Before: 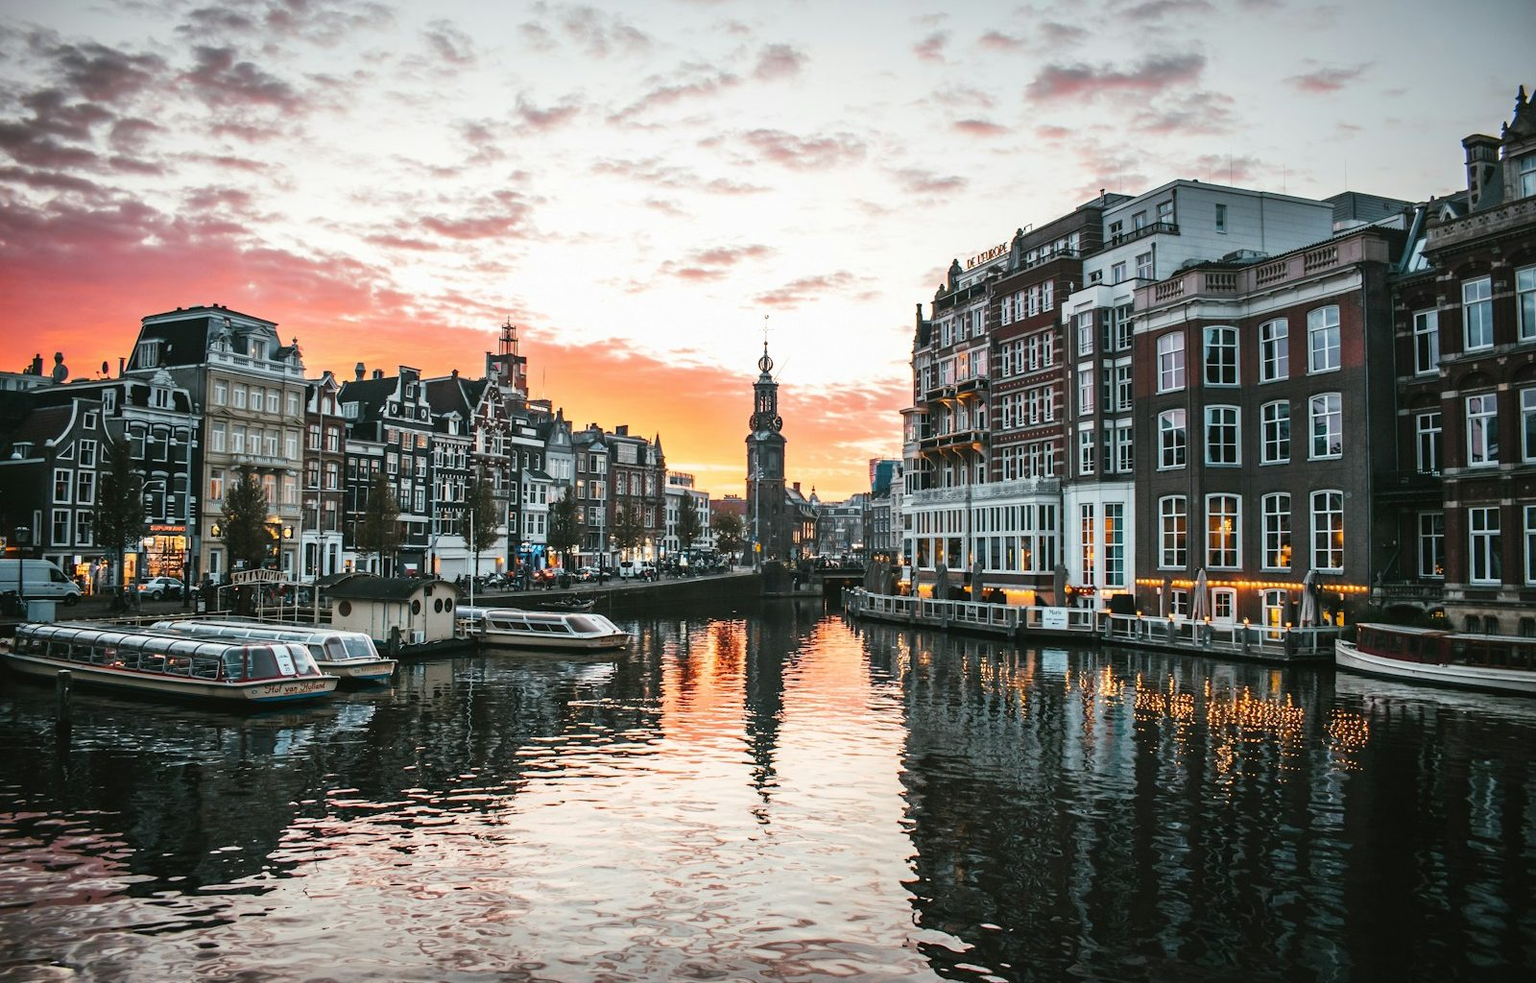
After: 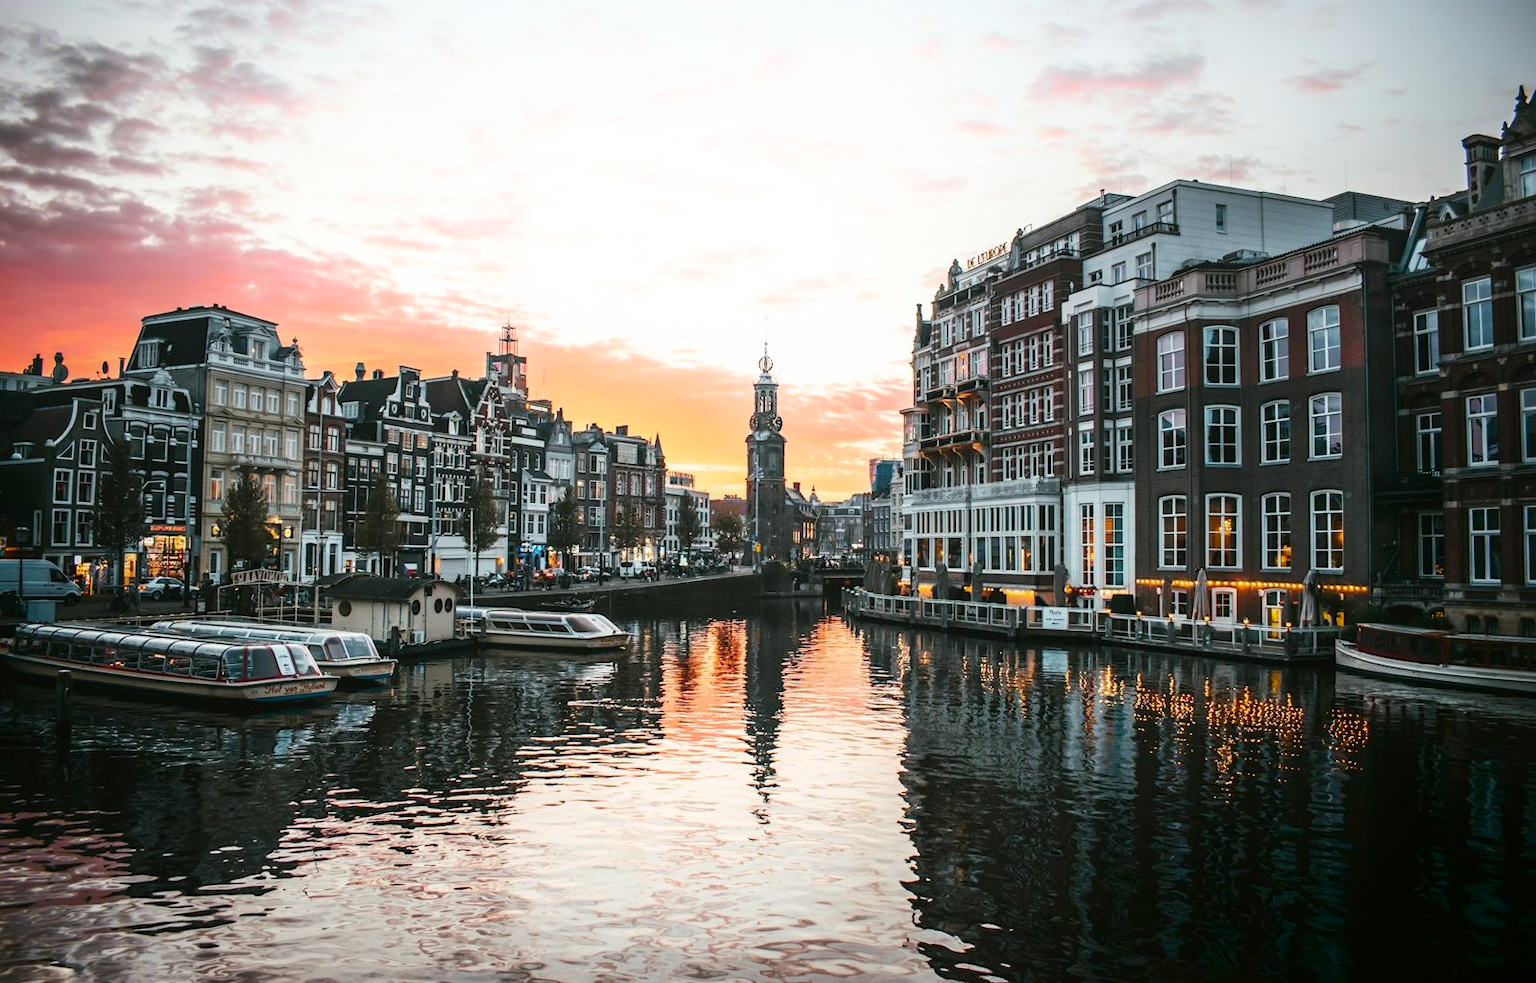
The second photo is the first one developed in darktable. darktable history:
color balance: mode lift, gamma, gain (sRGB)
shadows and highlights: shadows -54.3, highlights 86.09, soften with gaussian
